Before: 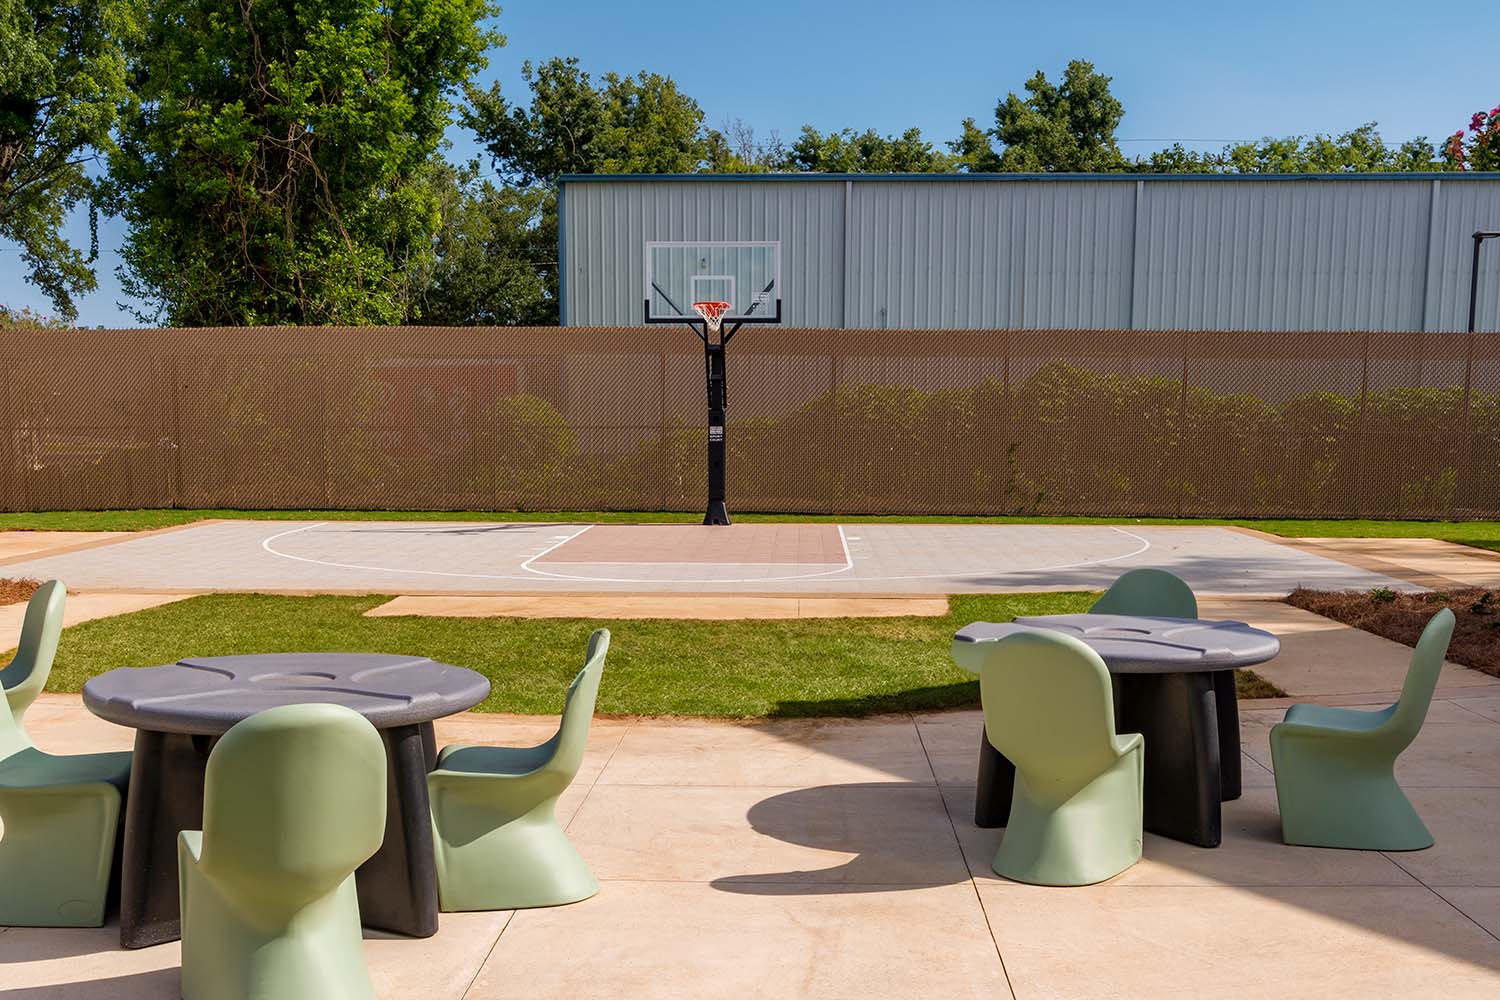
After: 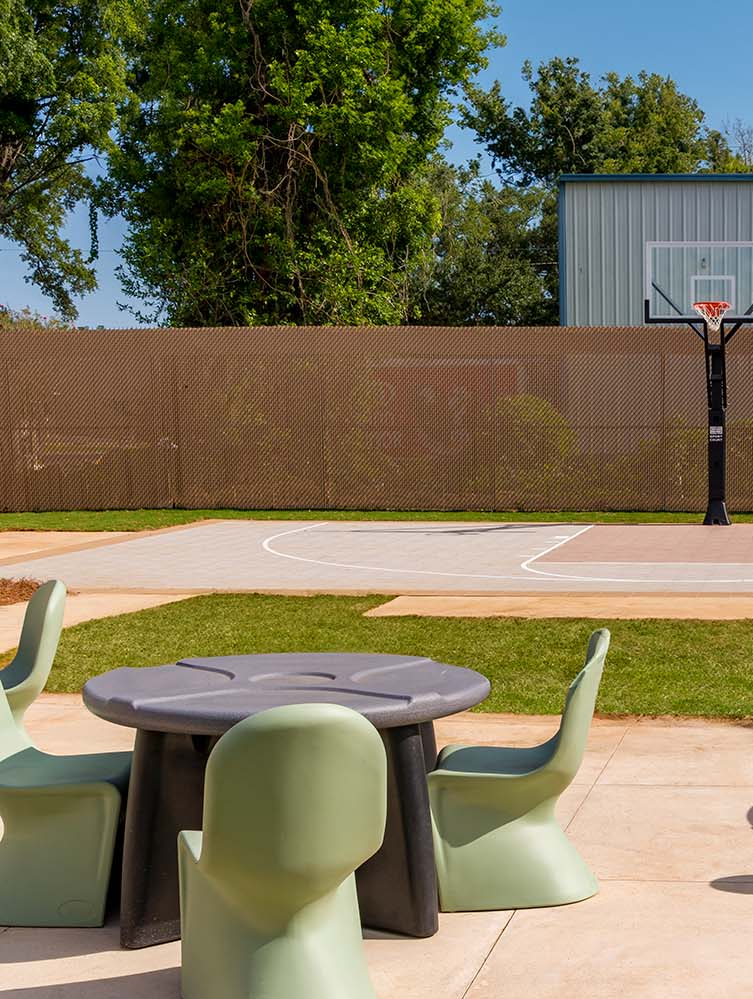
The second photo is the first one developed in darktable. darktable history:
crop and rotate: left 0.002%, top 0%, right 49.789%
